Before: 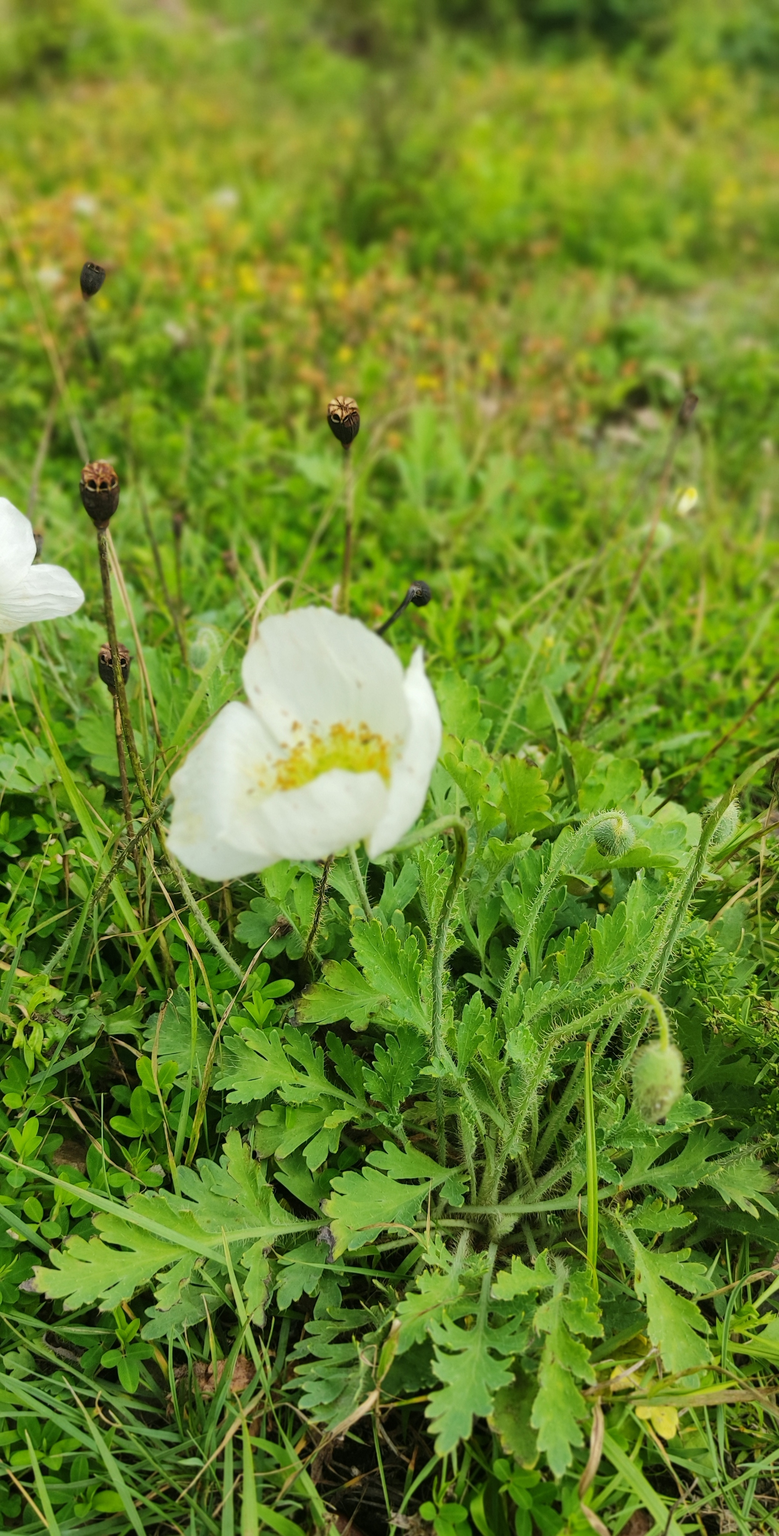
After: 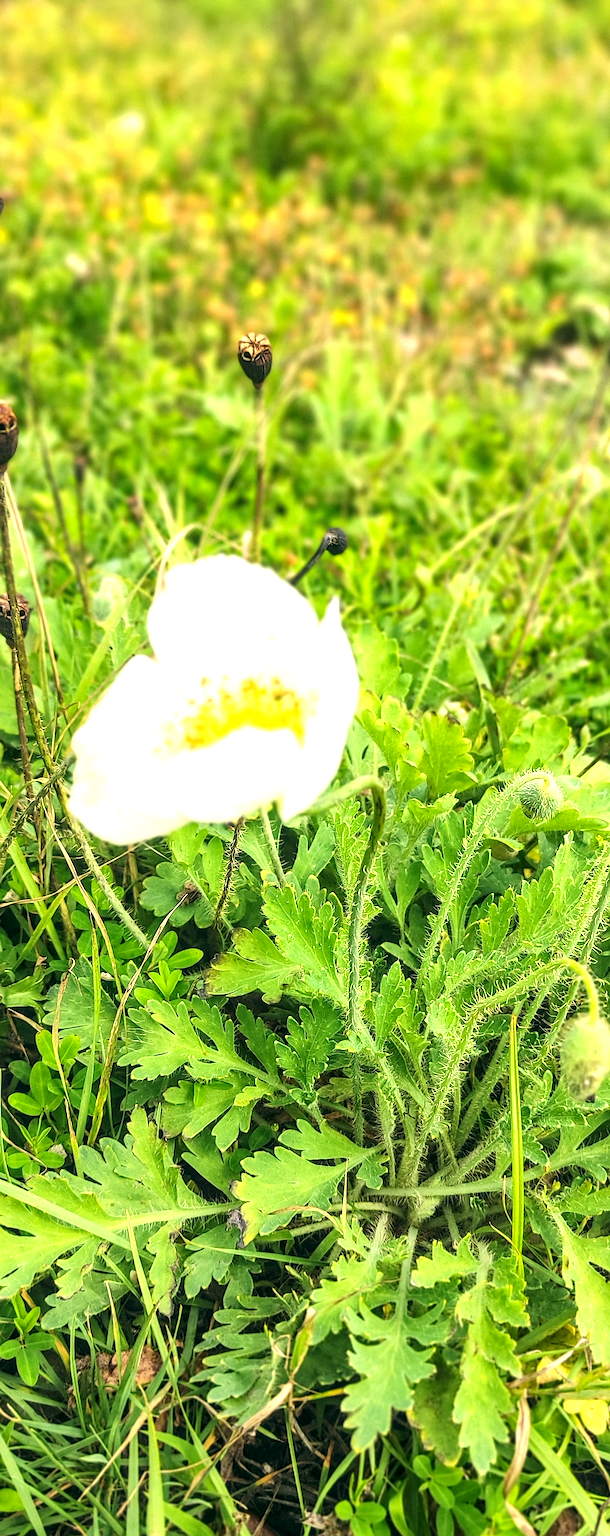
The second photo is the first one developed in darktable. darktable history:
local contrast: detail 130%
exposure: exposure 1.073 EV, compensate exposure bias true, compensate highlight preservation false
color correction: highlights a* 5.47, highlights b* 5.28, shadows a* -4.86, shadows b* -5
sharpen: on, module defaults
crop and rotate: left 13.135%, top 5.315%, right 12.571%
